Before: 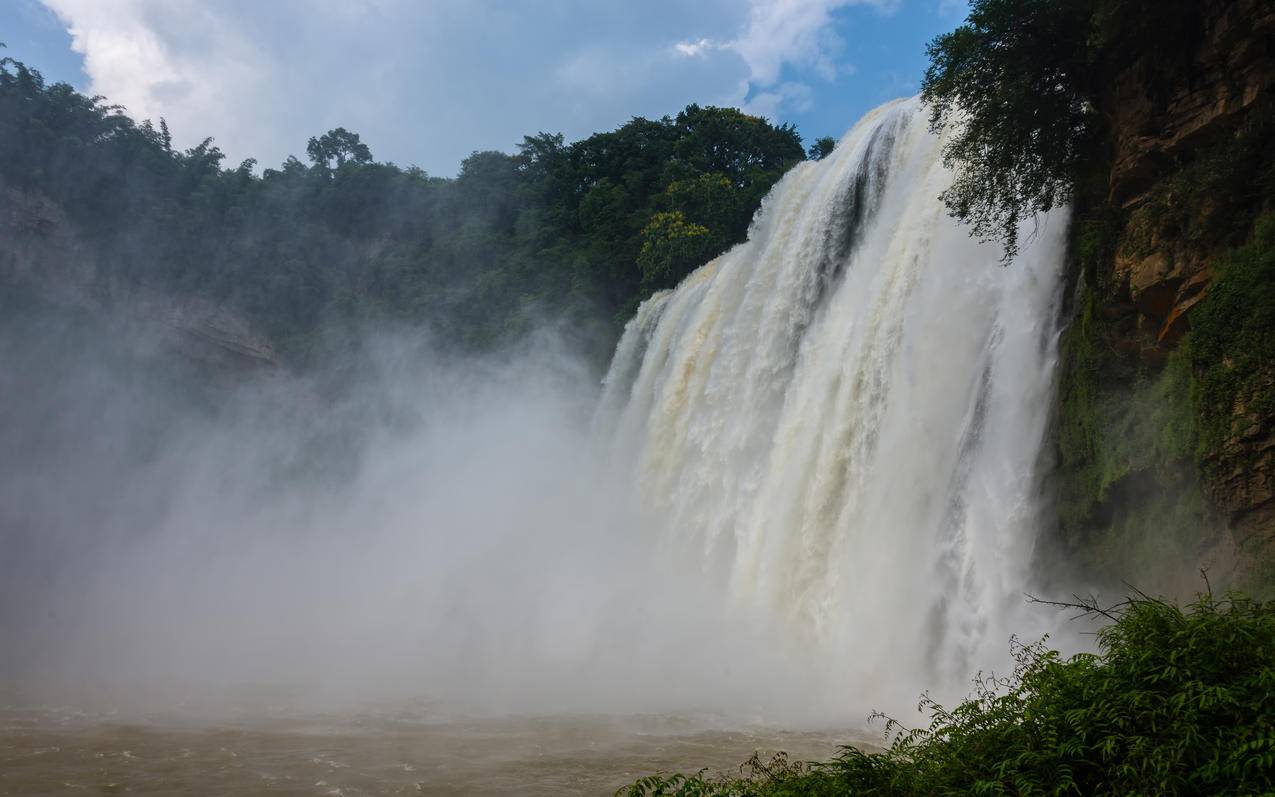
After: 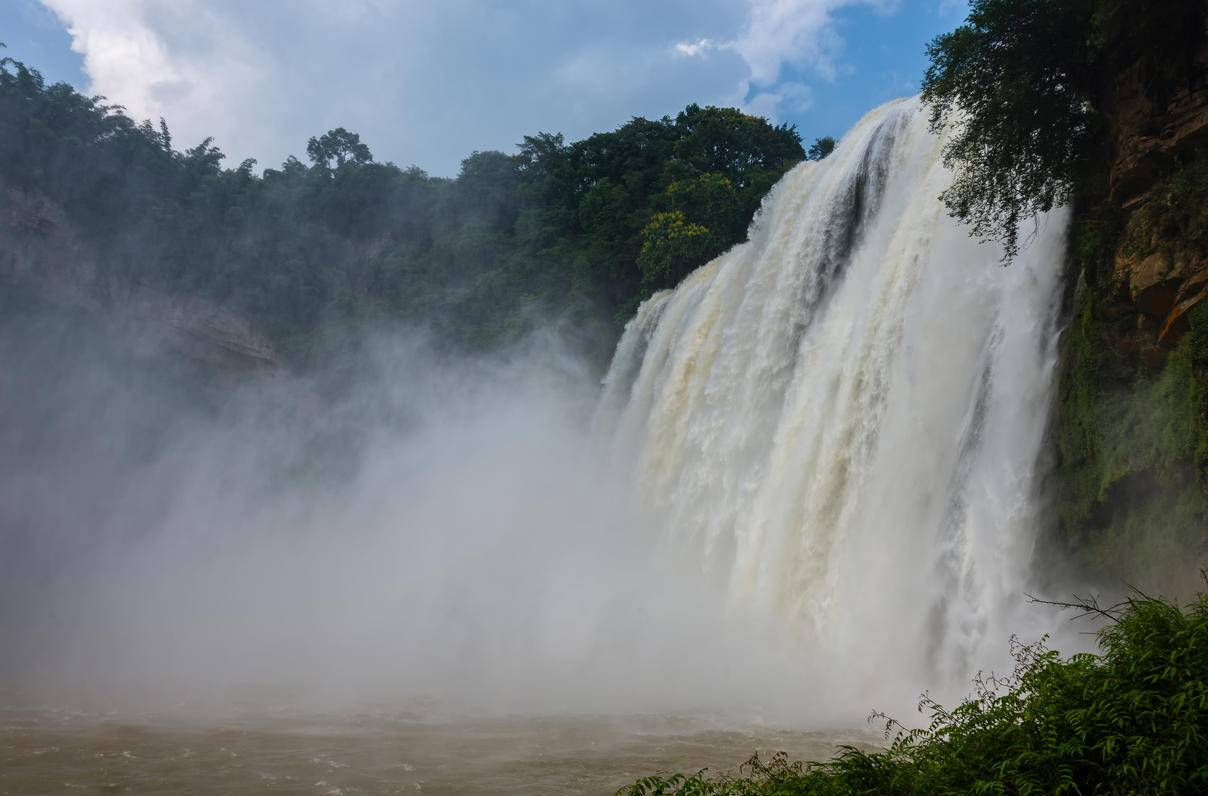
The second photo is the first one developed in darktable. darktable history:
crop and rotate: left 0%, right 5.241%
